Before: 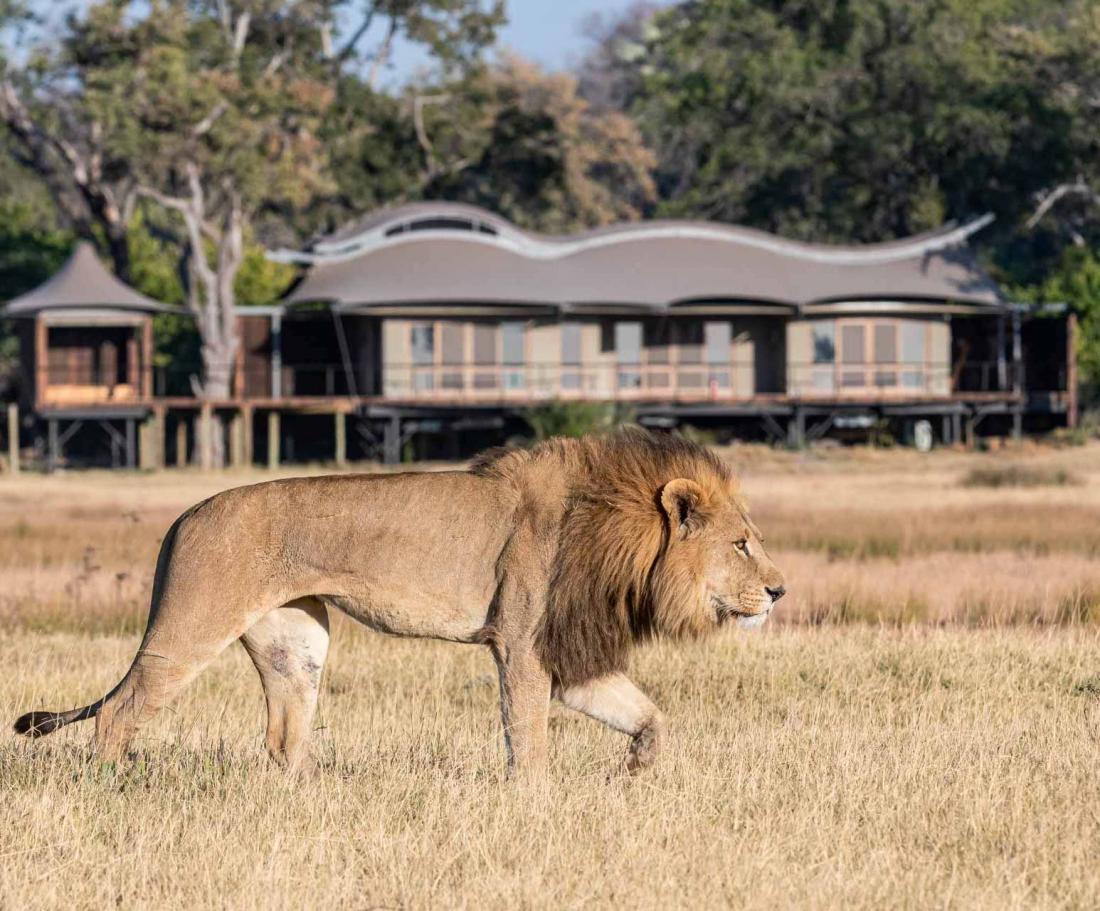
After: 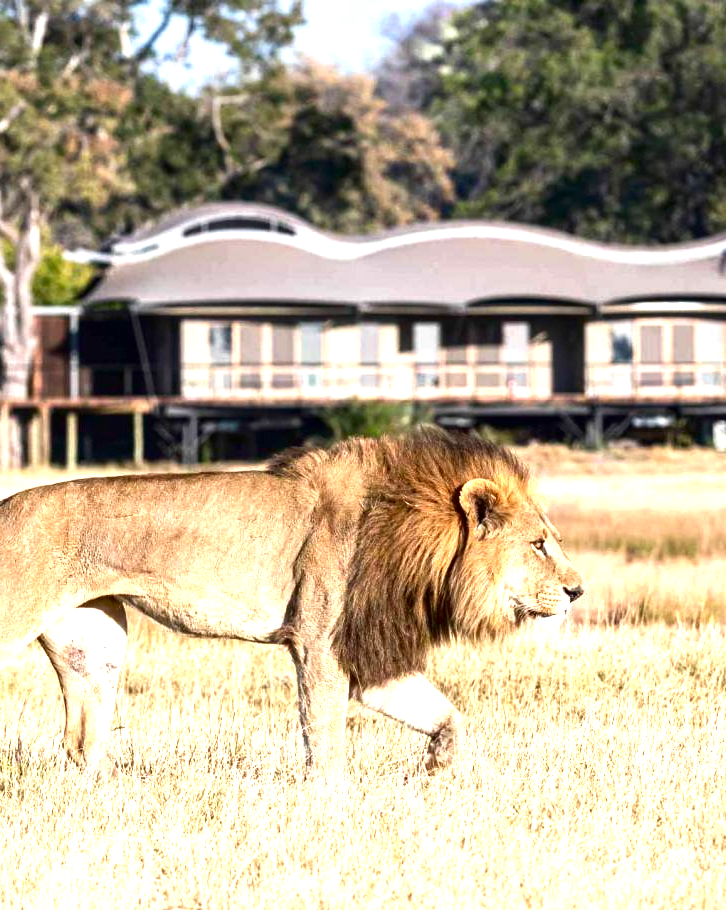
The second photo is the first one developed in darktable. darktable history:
crop and rotate: left 18.442%, right 15.508%
contrast brightness saturation: brightness -0.2, saturation 0.08
exposure: black level correction 0, exposure 1.2 EV, compensate exposure bias true, compensate highlight preservation false
